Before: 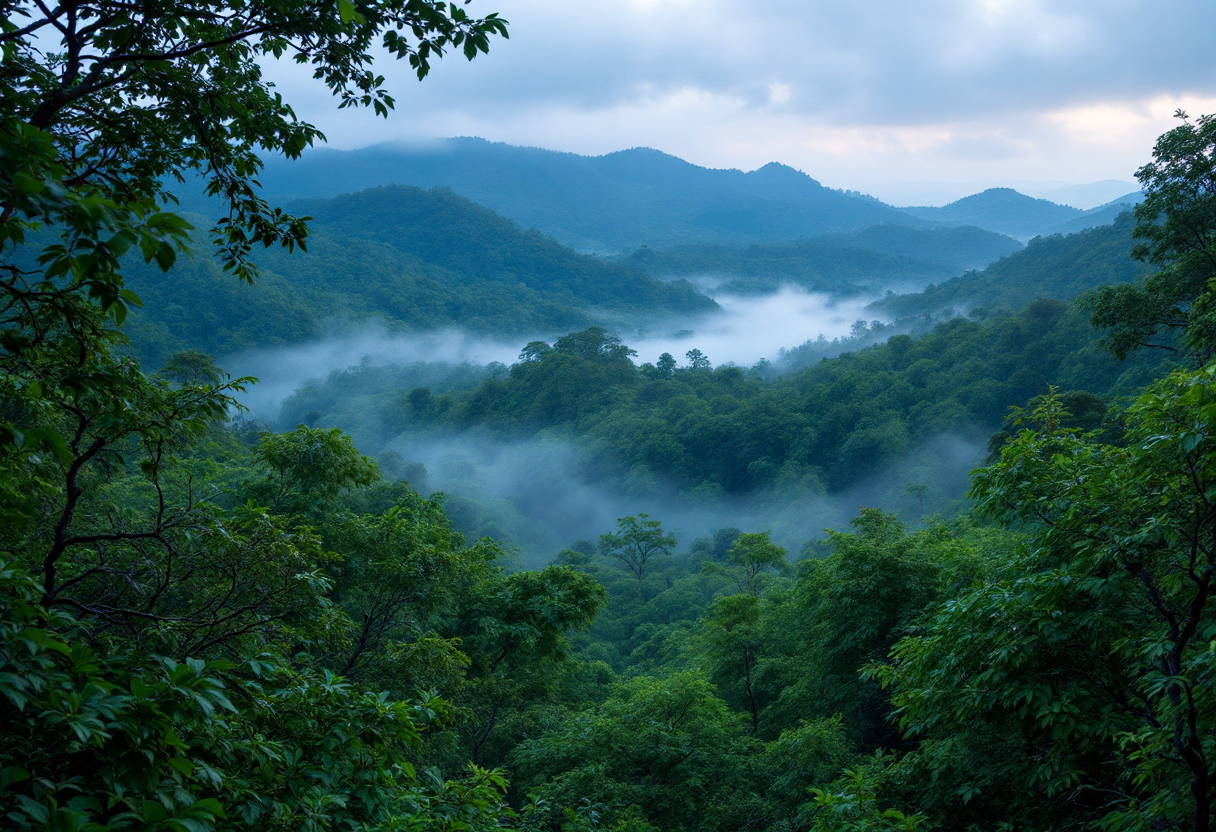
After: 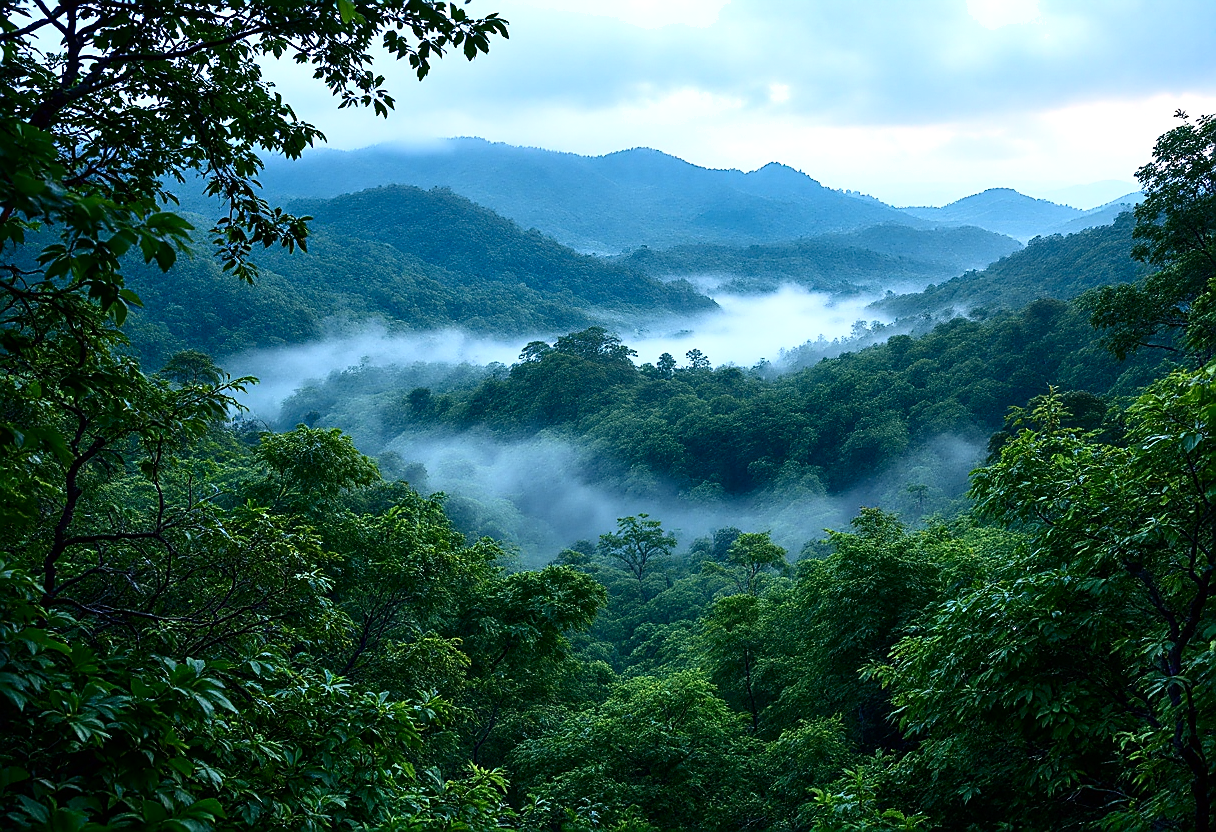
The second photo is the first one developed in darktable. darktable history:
exposure: exposure 0.426 EV, compensate highlight preservation false
sharpen: radius 1.38, amount 1.248, threshold 0.726
shadows and highlights: shadows 22.37, highlights -49.05, soften with gaussian
contrast brightness saturation: contrast 0.291
